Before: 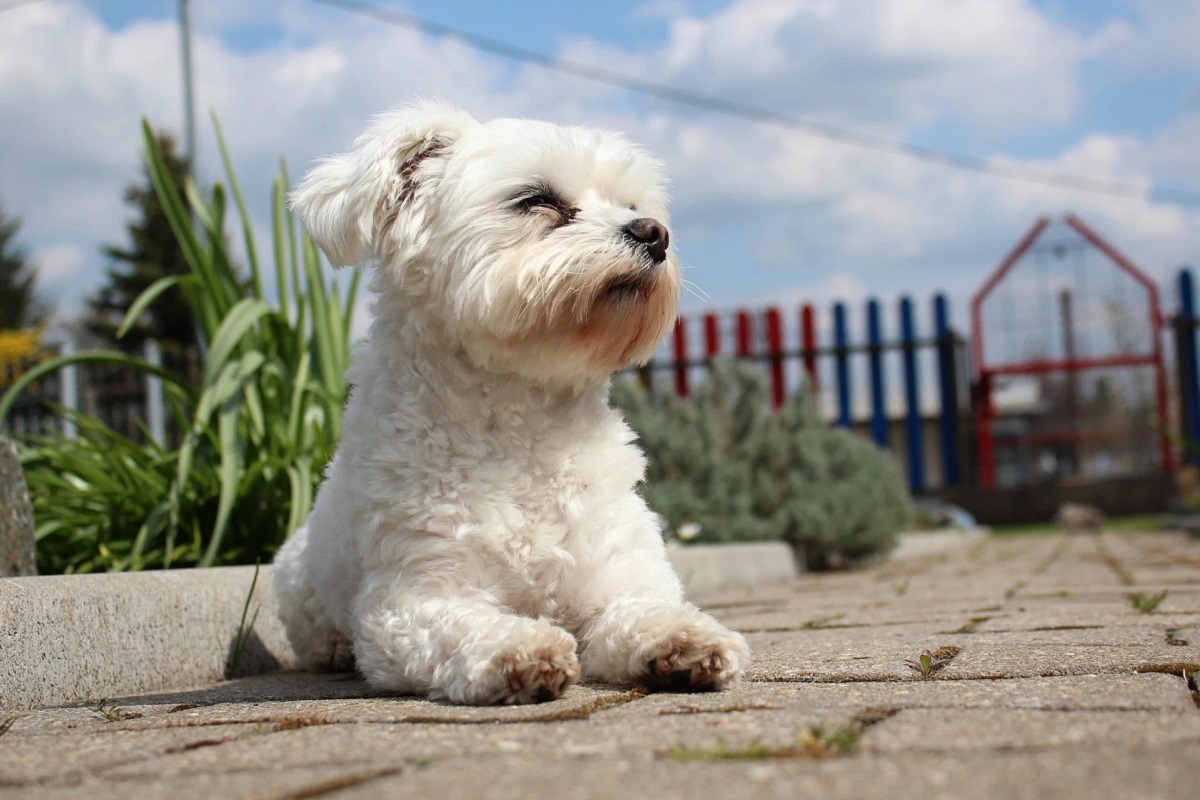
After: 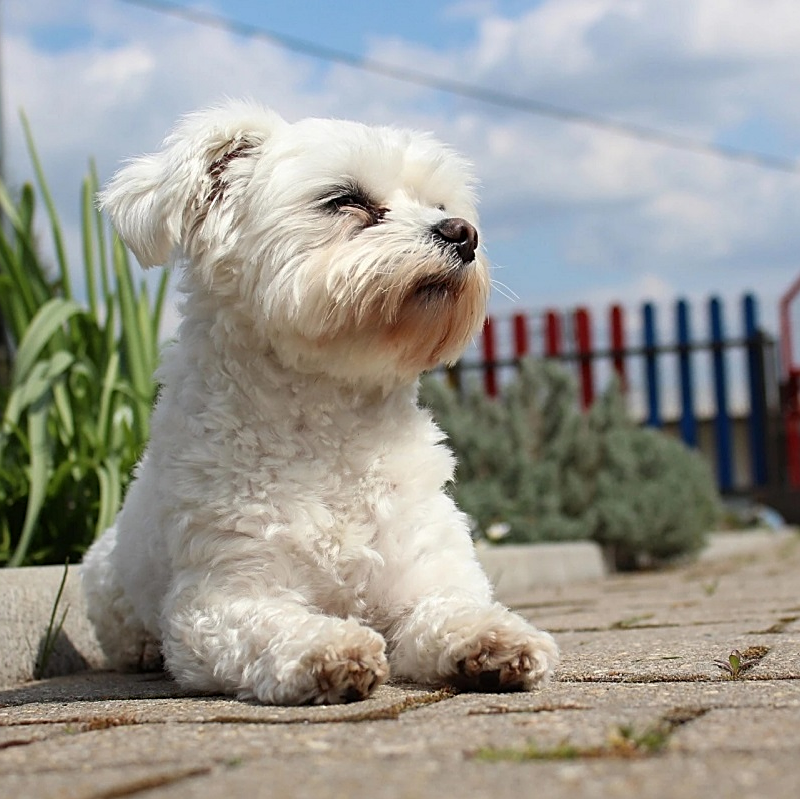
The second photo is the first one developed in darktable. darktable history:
sharpen: on, module defaults
crop and rotate: left 15.974%, right 17.287%
